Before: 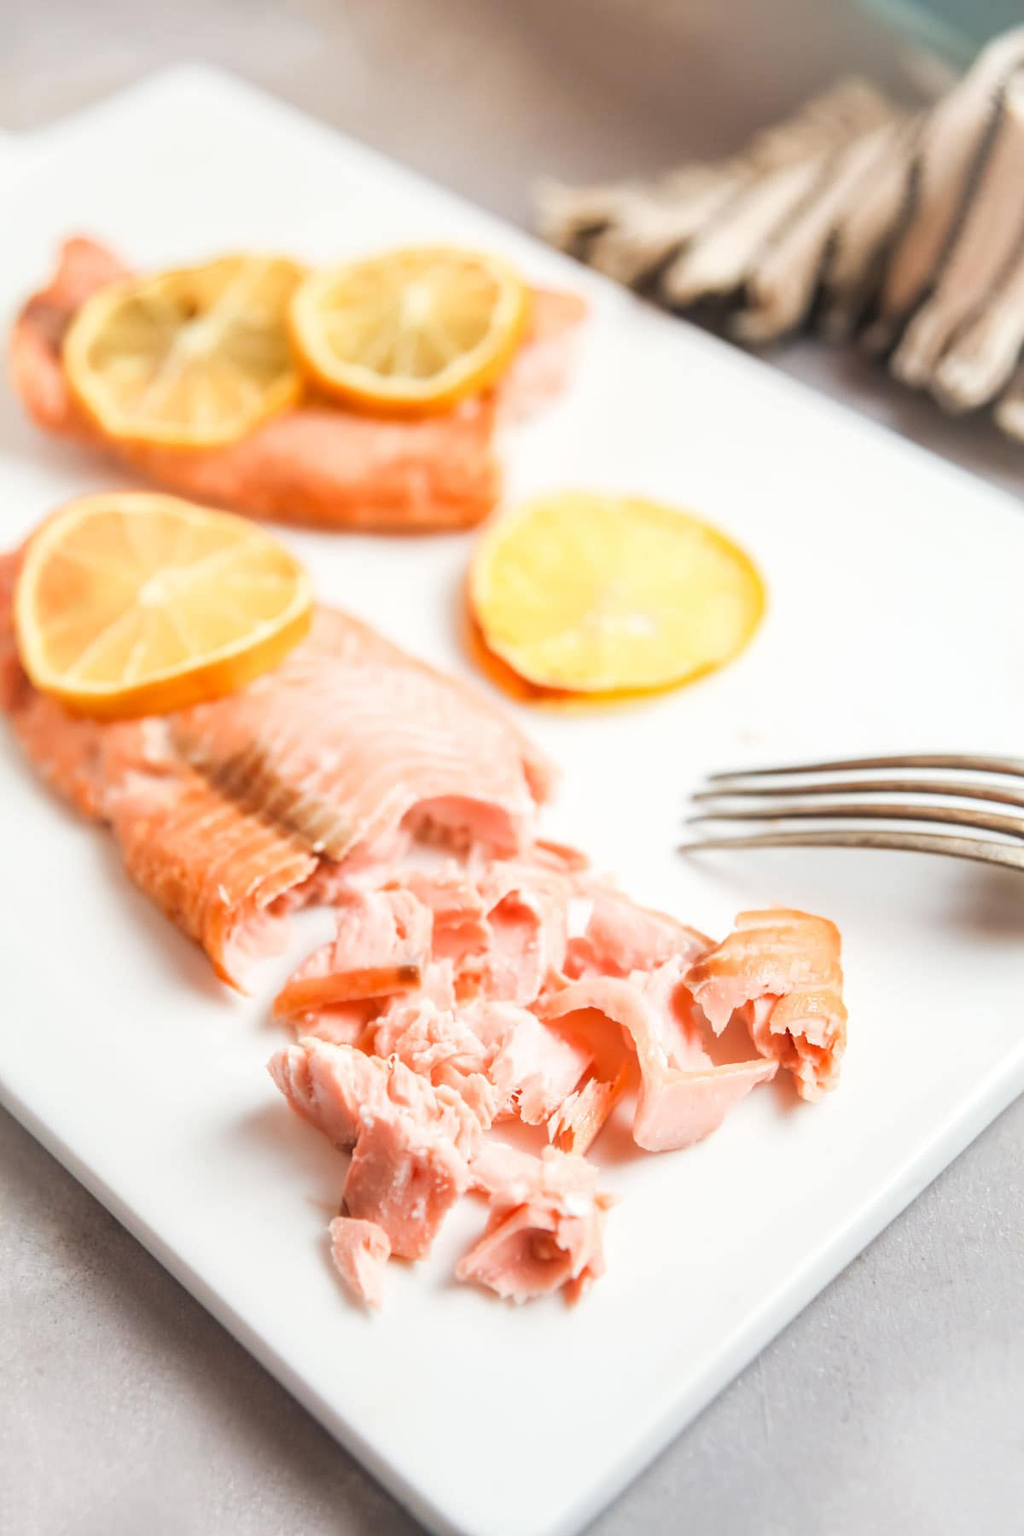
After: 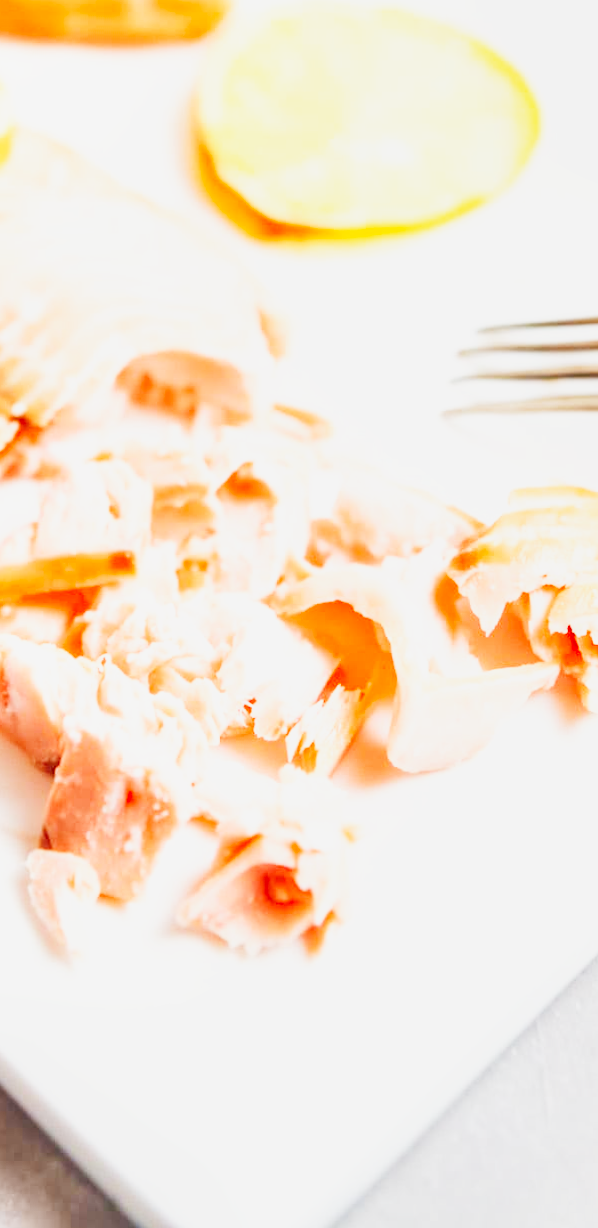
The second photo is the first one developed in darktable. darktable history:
contrast brightness saturation: contrast -0.1, brightness 0.05, saturation 0.08
base curve: curves: ch0 [(0, 0.003) (0.001, 0.002) (0.006, 0.004) (0.02, 0.022) (0.048, 0.086) (0.094, 0.234) (0.162, 0.431) (0.258, 0.629) (0.385, 0.8) (0.548, 0.918) (0.751, 0.988) (1, 1)], preserve colors none
rotate and perspective: rotation 0.226°, lens shift (vertical) -0.042, crop left 0.023, crop right 0.982, crop top 0.006, crop bottom 0.994
local contrast: on, module defaults
crop and rotate: left 29.237%, top 31.152%, right 19.807%
